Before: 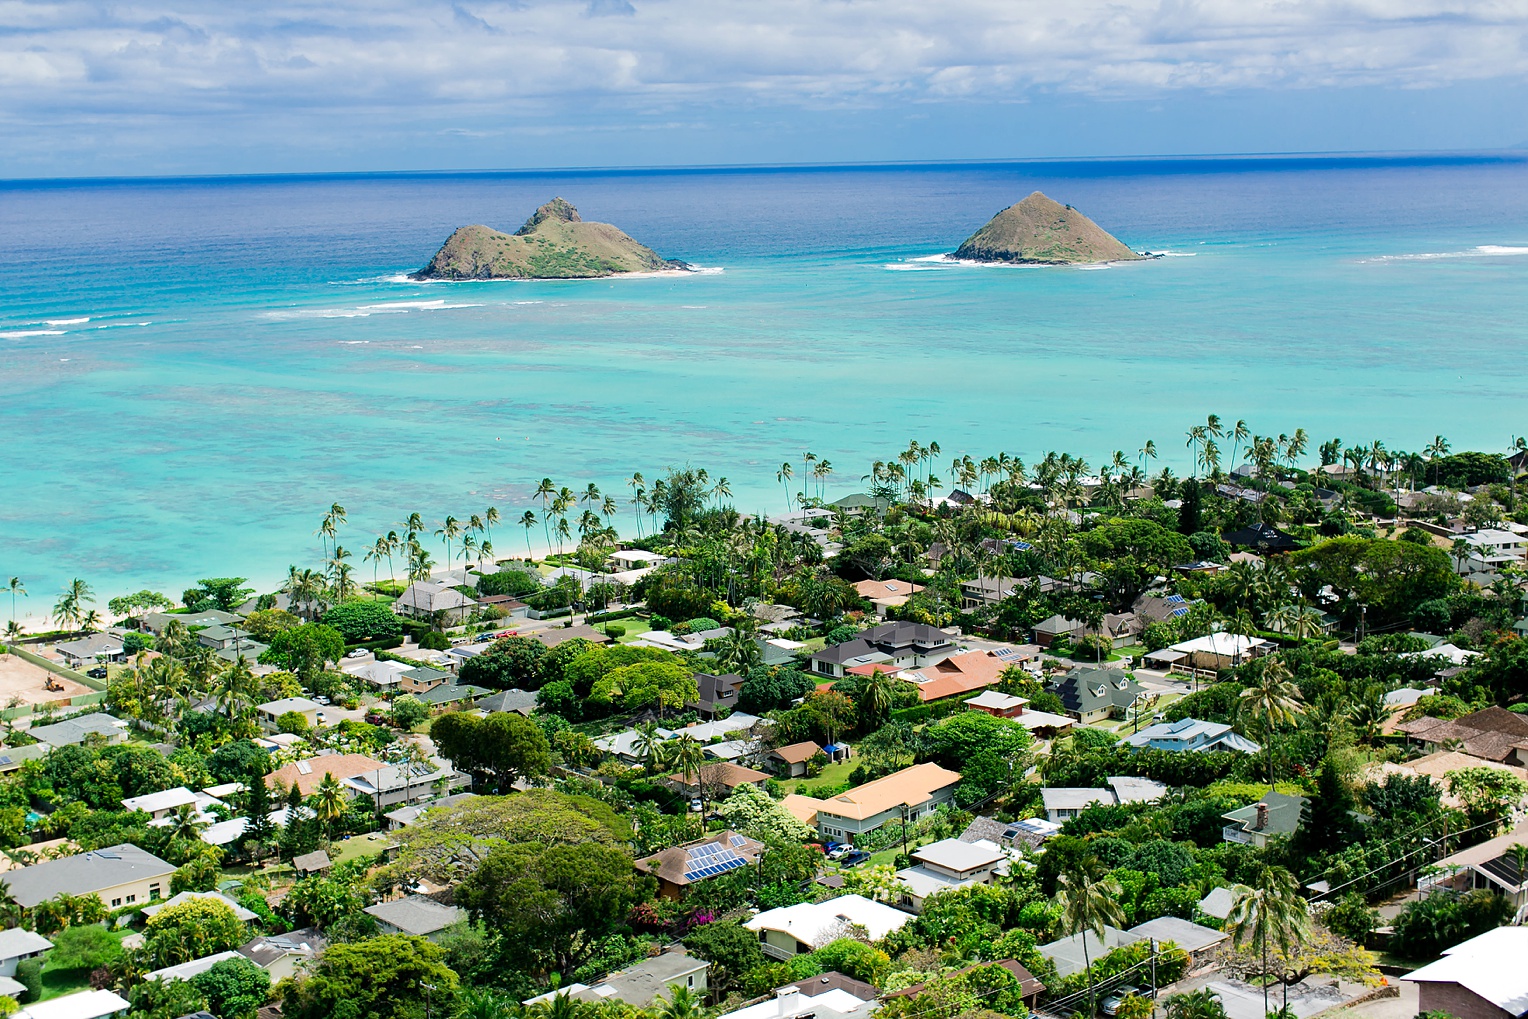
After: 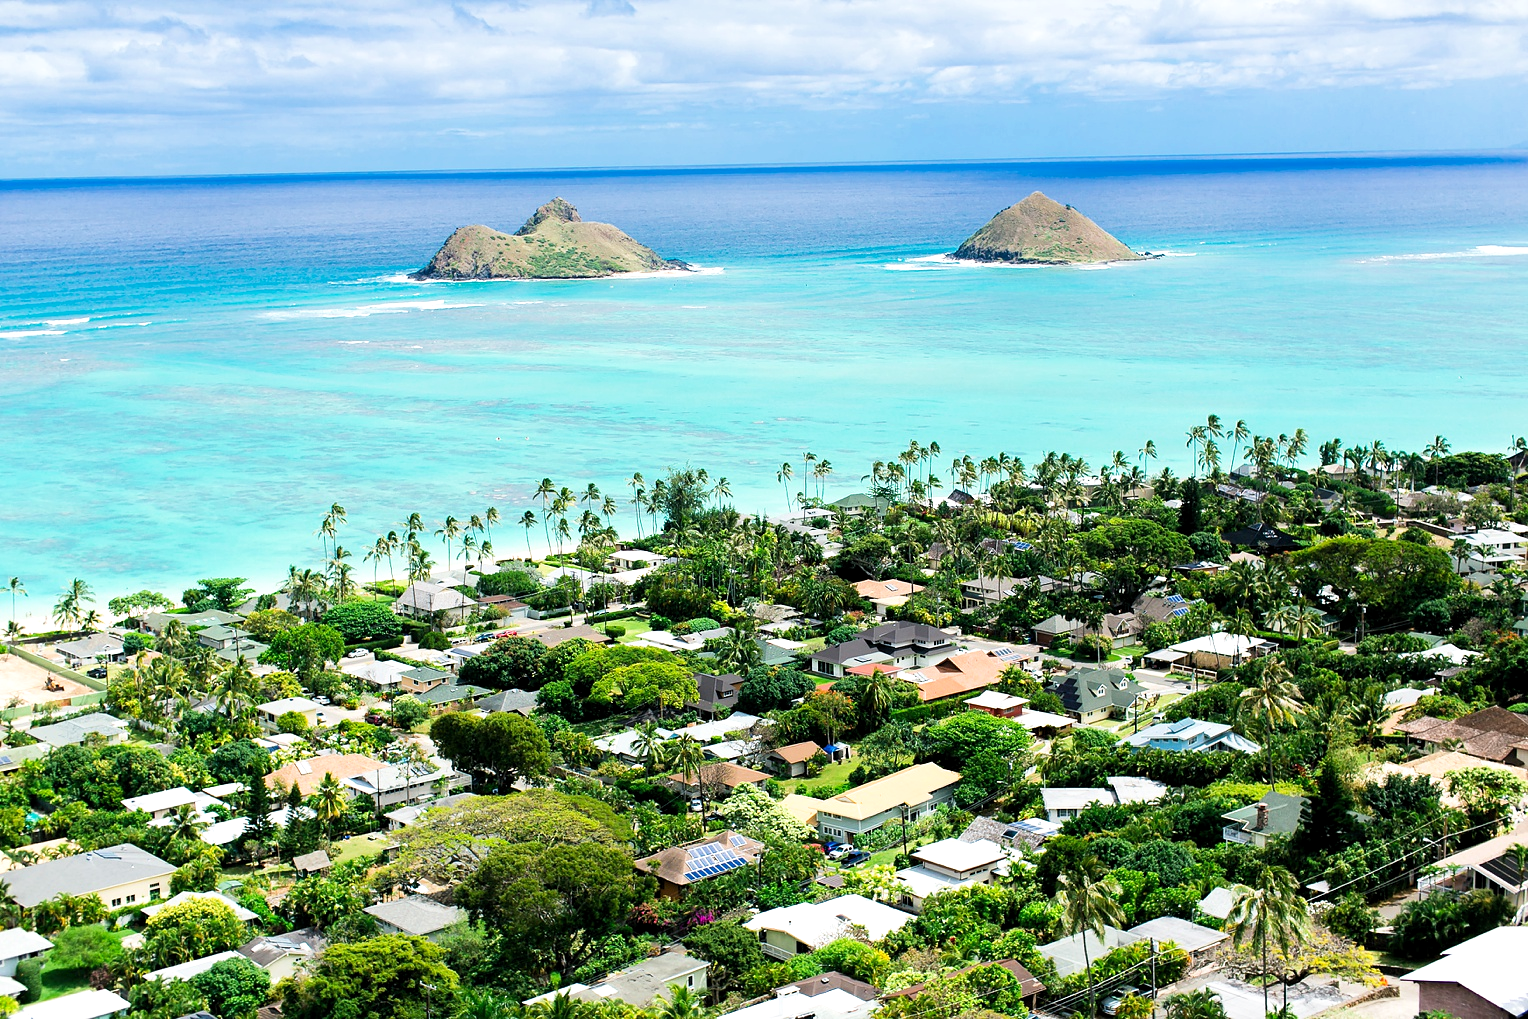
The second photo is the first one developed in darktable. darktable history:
levels: levels [0.016, 0.492, 0.969]
base curve: curves: ch0 [(0, 0) (0.688, 0.865) (1, 1)], preserve colors none
